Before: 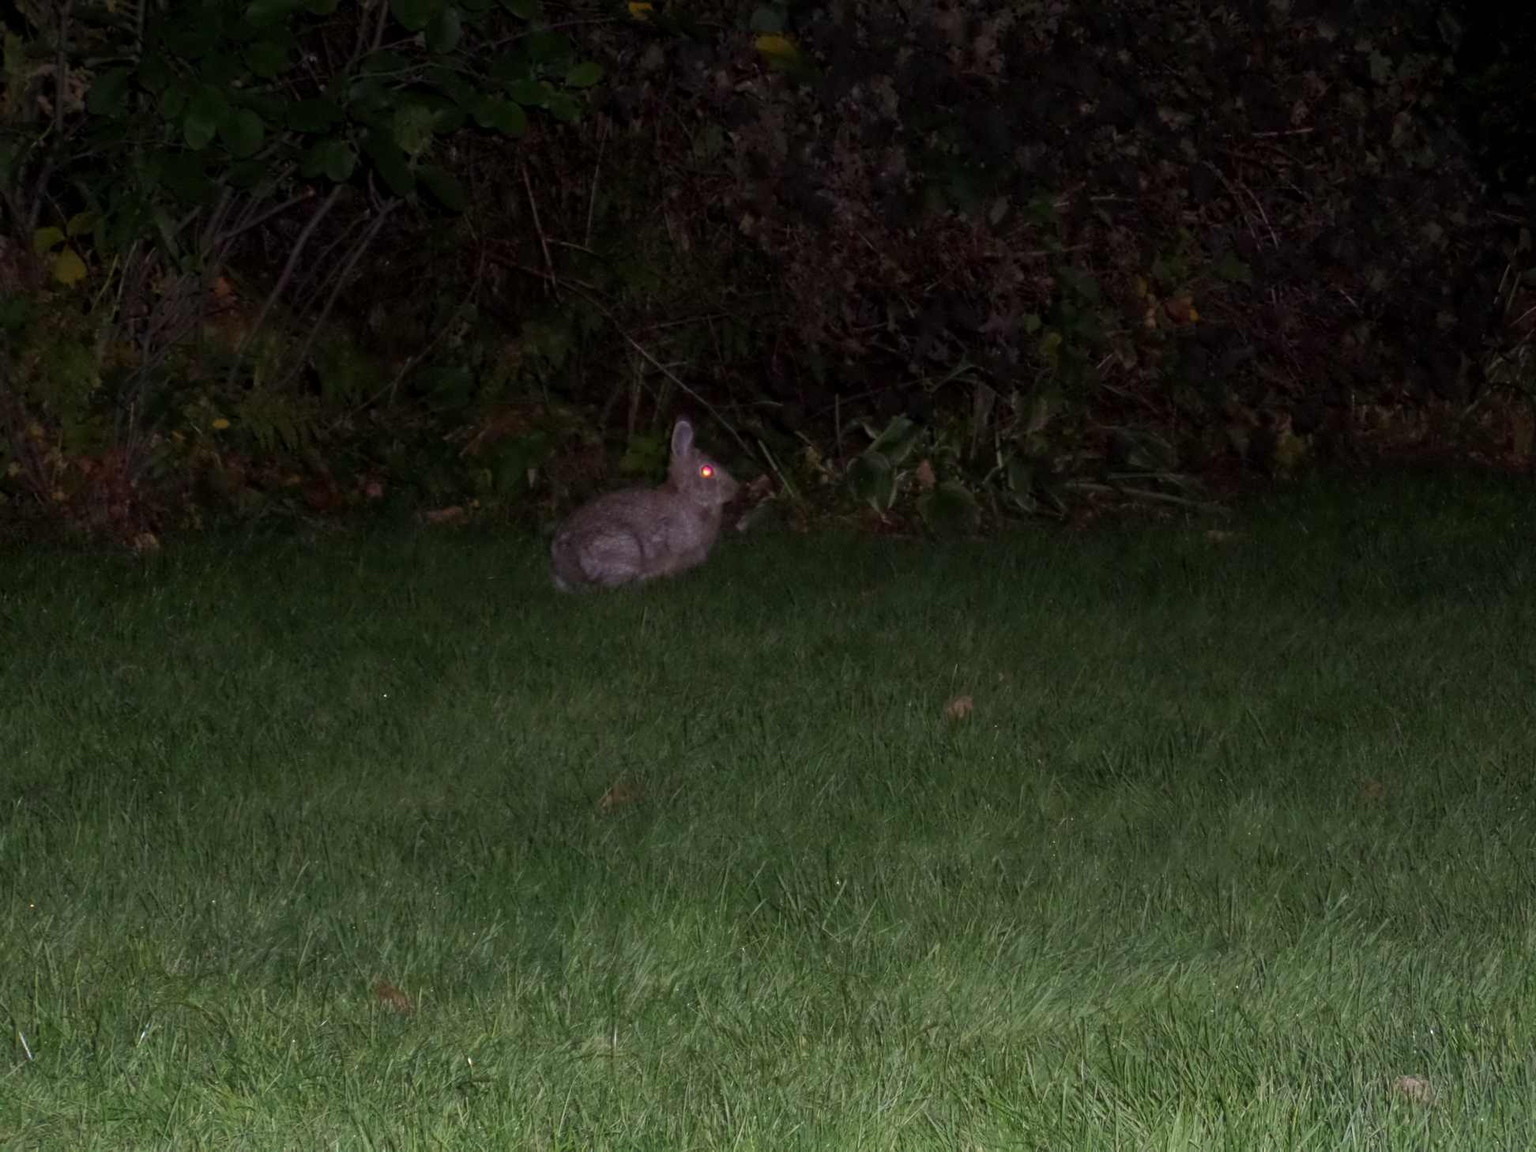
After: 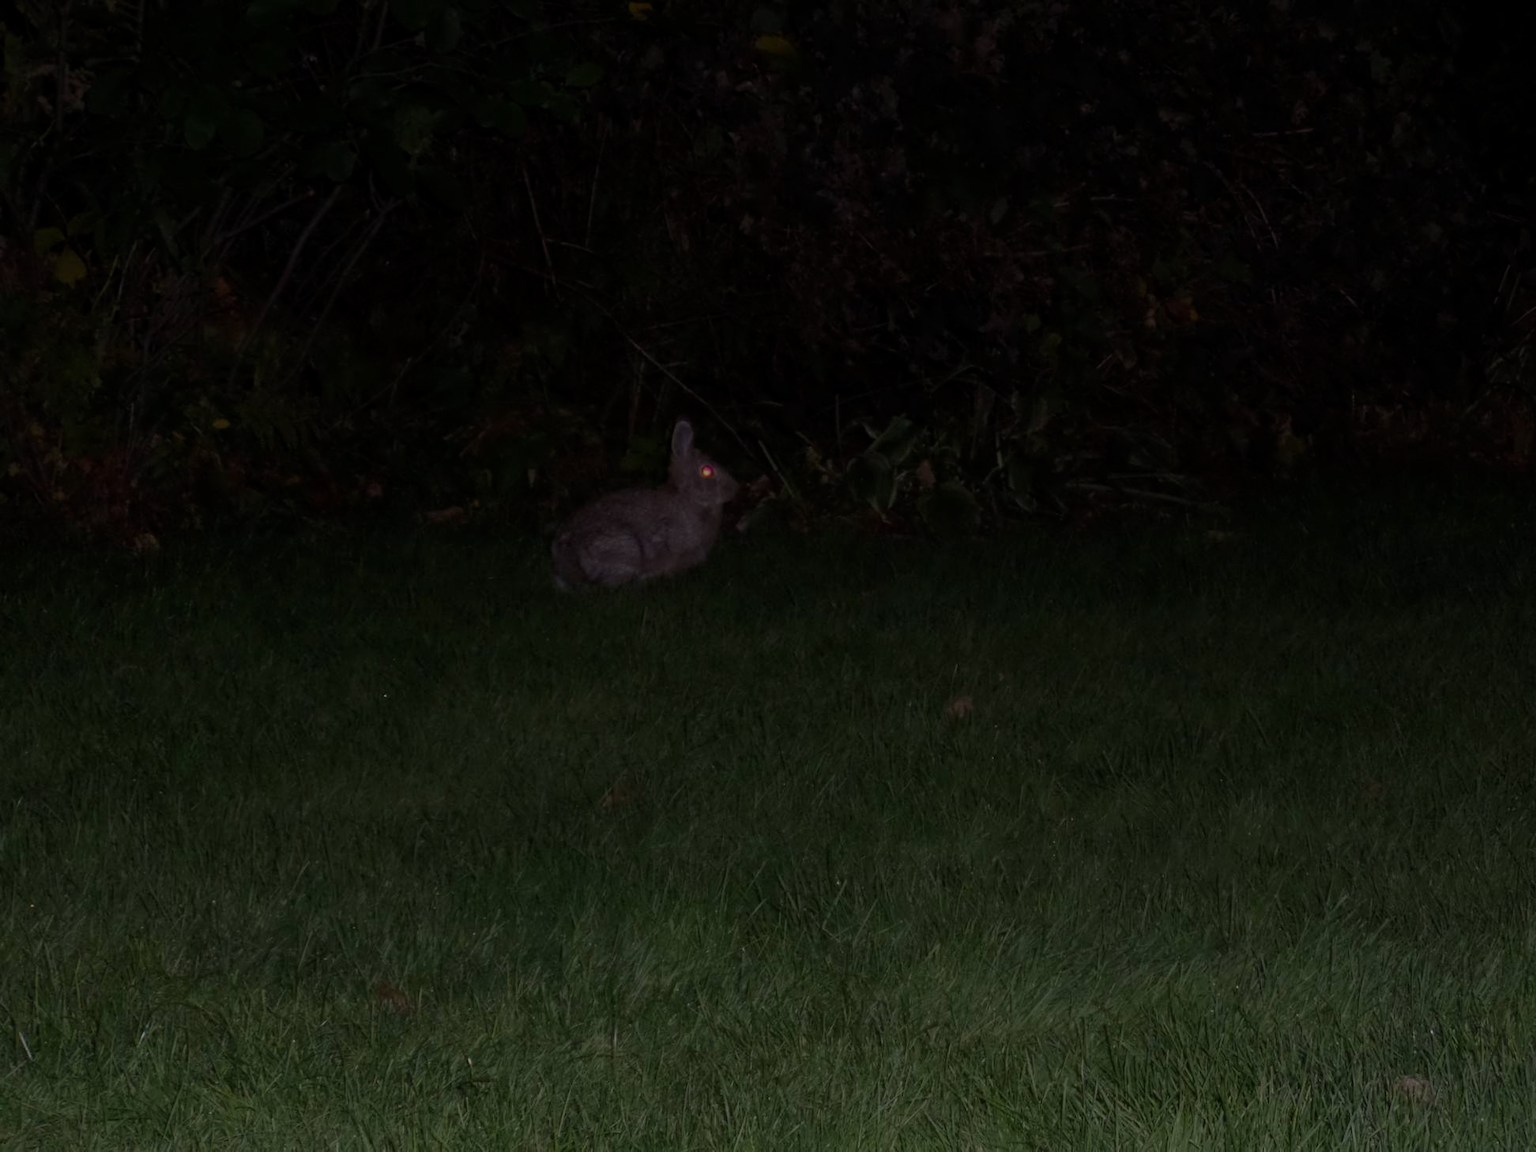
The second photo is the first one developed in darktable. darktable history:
tone equalizer: -8 EV -1.99 EV, -7 EV -1.98 EV, -6 EV -1.96 EV, -5 EV -1.97 EV, -4 EV -1.99 EV, -3 EV -1.98 EV, -2 EV -1.97 EV, -1 EV -1.62 EV, +0 EV -2 EV, smoothing diameter 2.03%, edges refinement/feathering 24.79, mask exposure compensation -1.57 EV, filter diffusion 5
